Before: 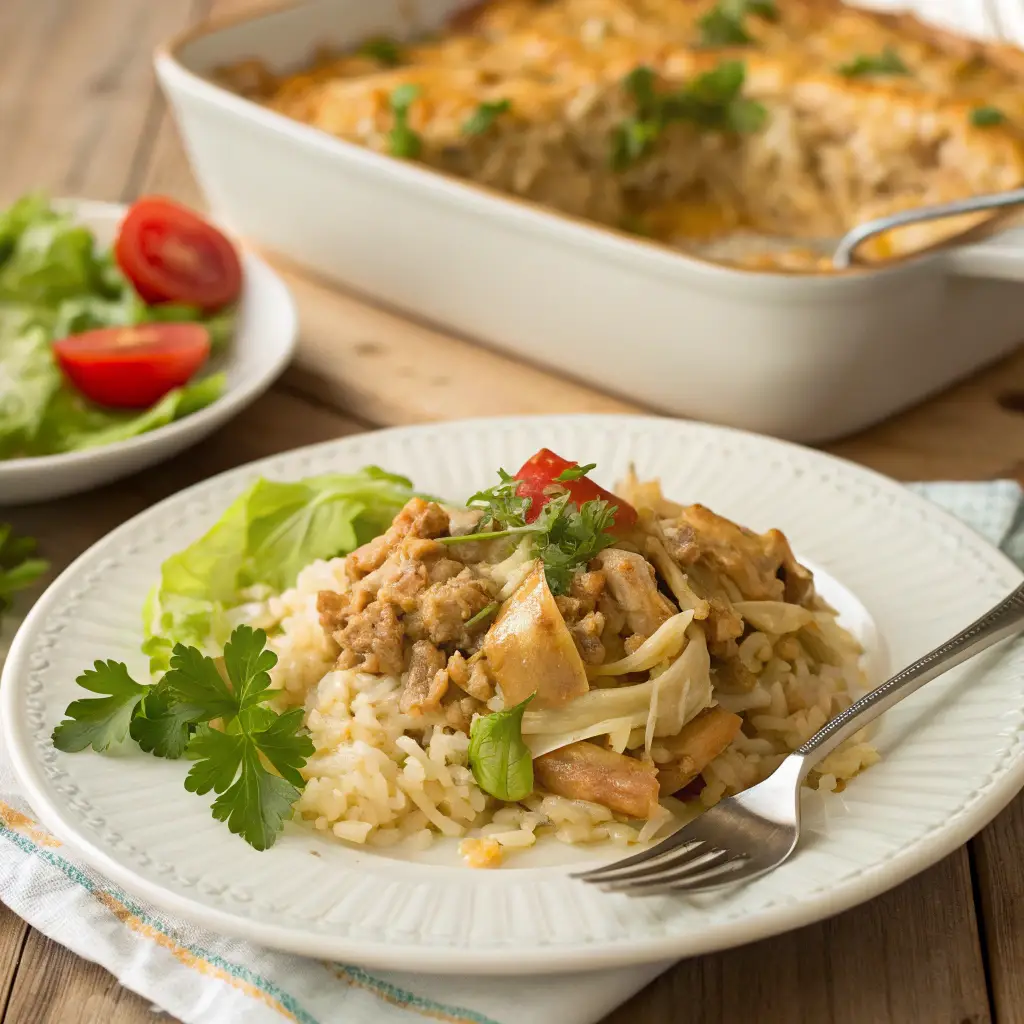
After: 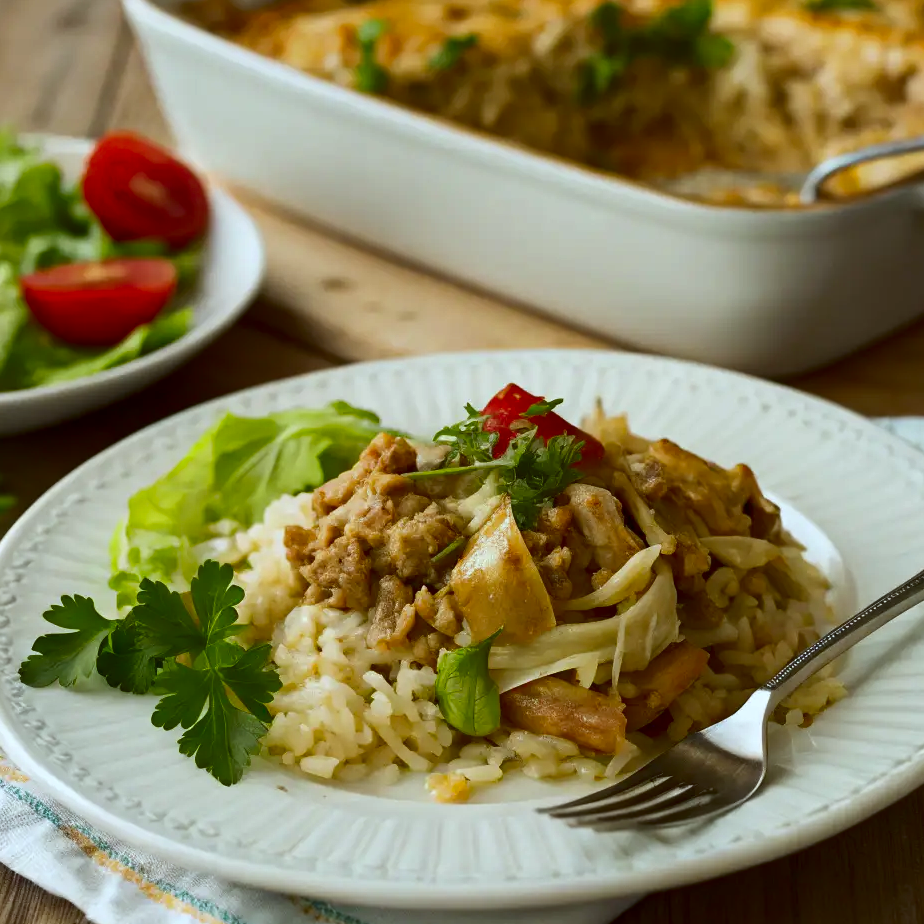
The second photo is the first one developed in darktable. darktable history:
contrast brightness saturation: contrast 0.1, brightness -0.26, saturation 0.14
white balance: red 0.925, blue 1.046
crop: left 3.305%, top 6.436%, right 6.389%, bottom 3.258%
